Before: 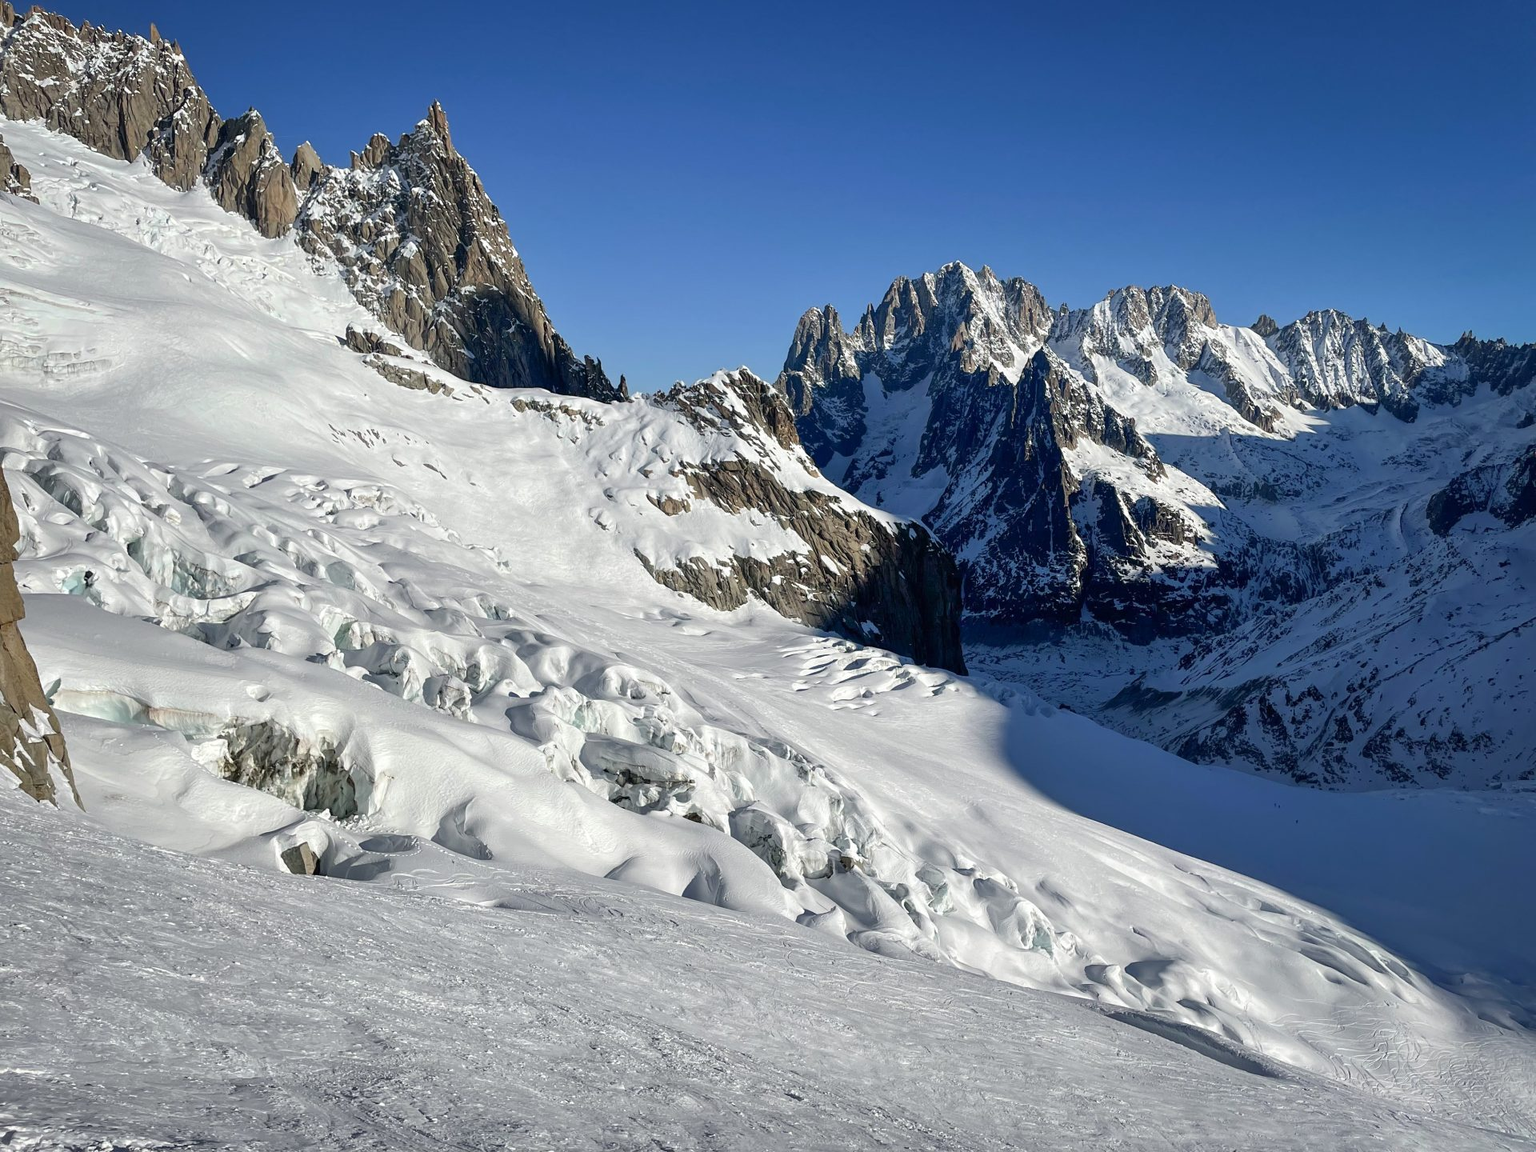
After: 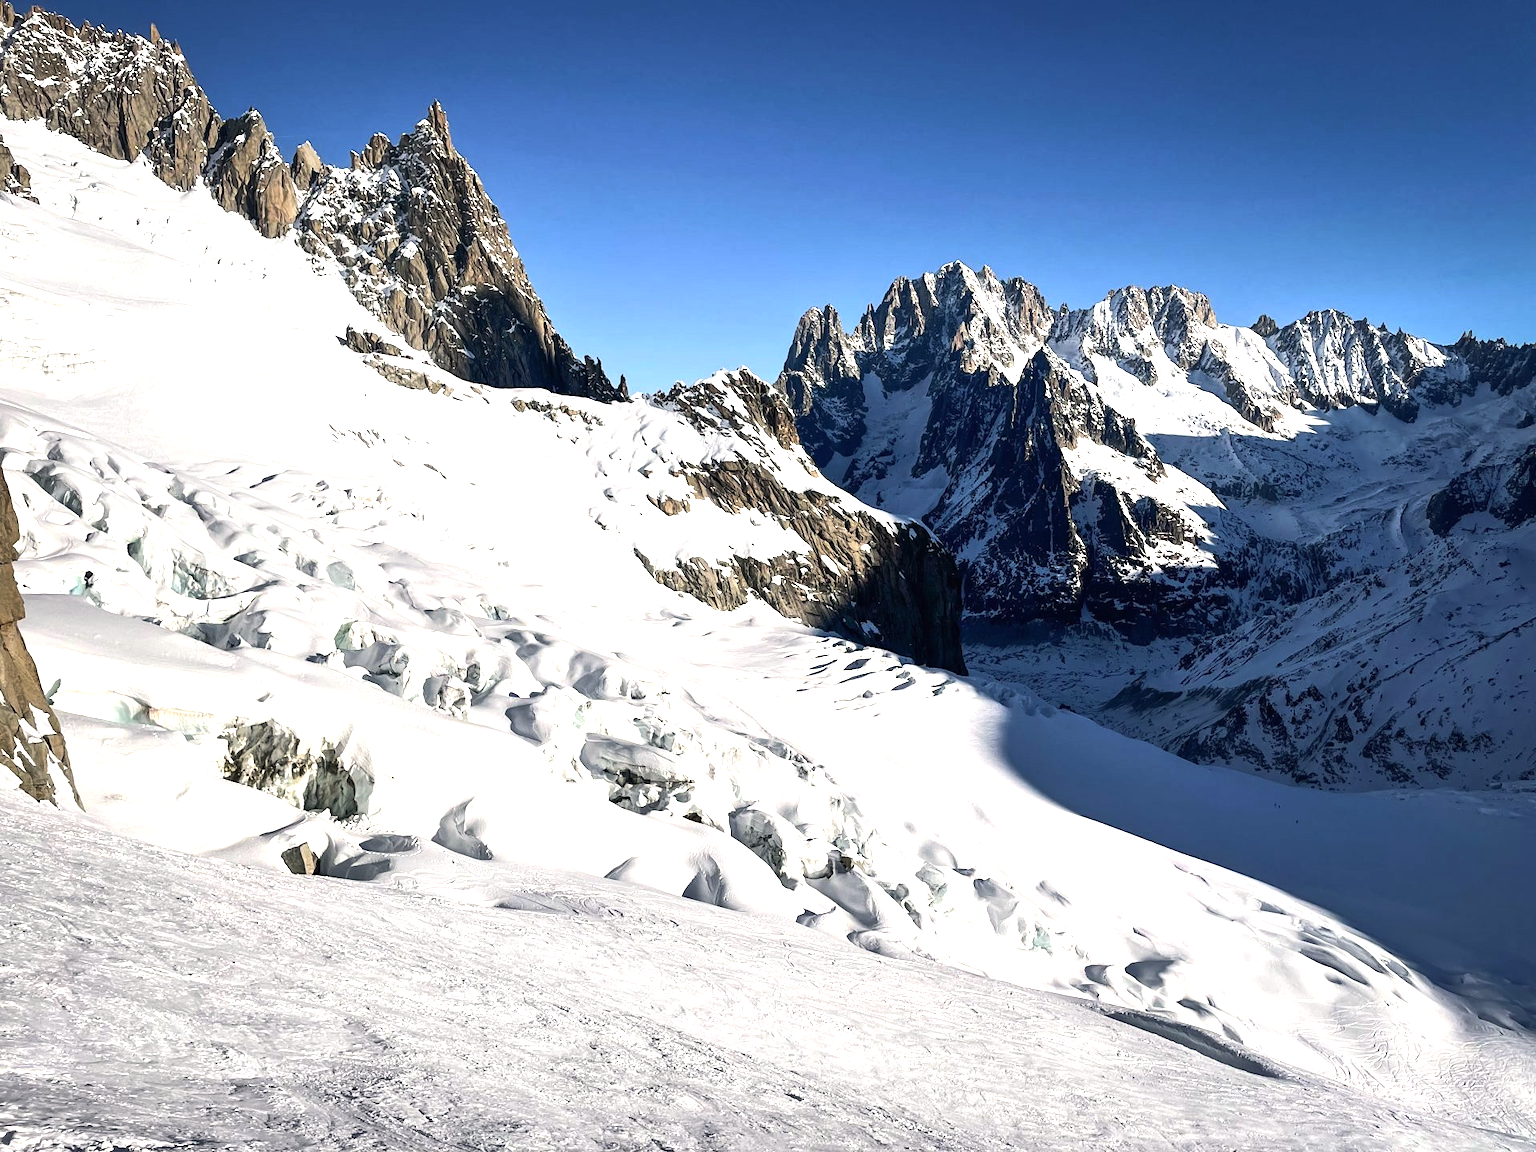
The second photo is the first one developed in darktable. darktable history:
exposure: black level correction 0, exposure 1.001 EV, compensate highlight preservation false
color balance rgb: power › hue 75.08°, highlights gain › chroma 1.574%, highlights gain › hue 56.83°, linear chroma grading › global chroma 0.652%, perceptual saturation grading › global saturation -0.034%, perceptual brilliance grading › highlights 4.037%, perceptual brilliance grading › mid-tones -18.437%, perceptual brilliance grading › shadows -41.674%, global vibrance 20%
